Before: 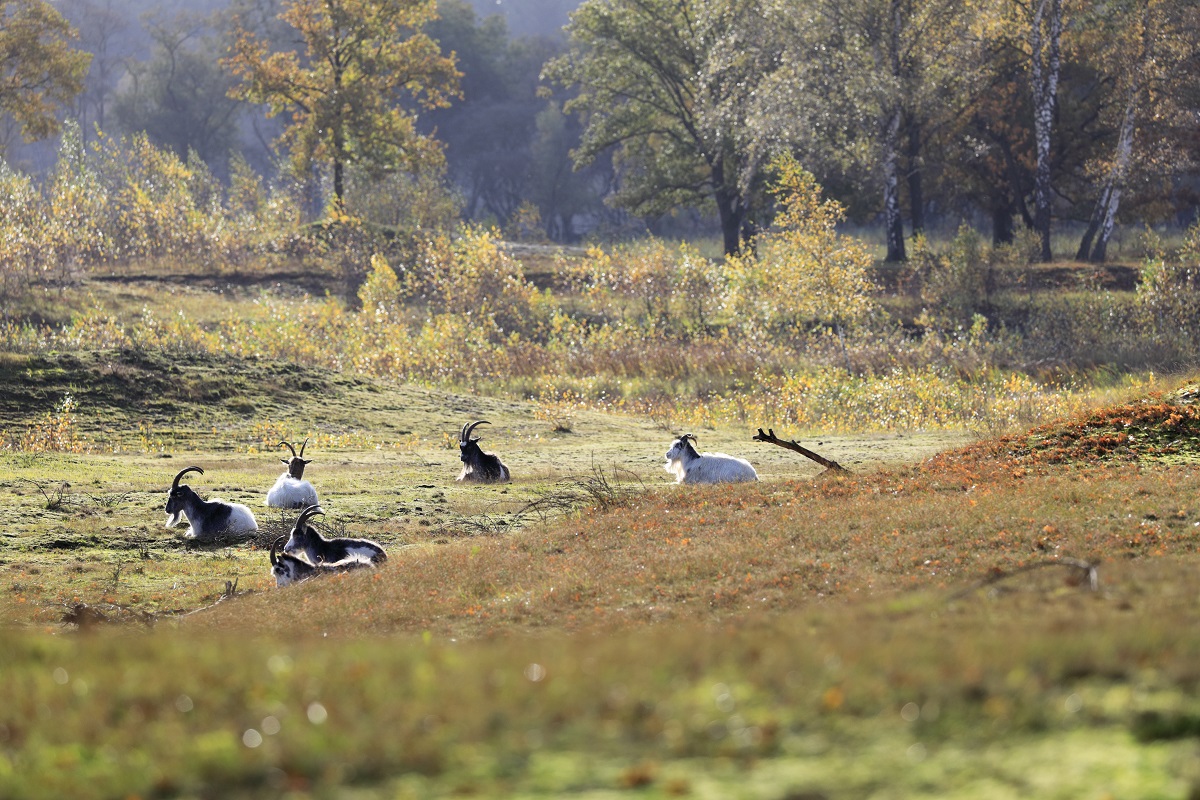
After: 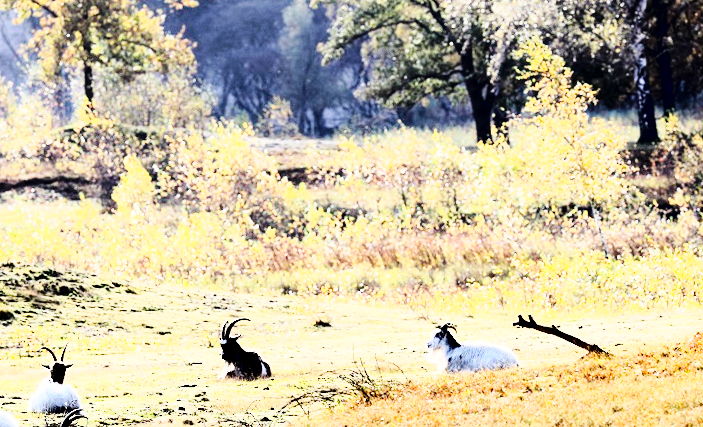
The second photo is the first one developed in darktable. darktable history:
rgb curve: curves: ch0 [(0, 0) (0.21, 0.15) (0.24, 0.21) (0.5, 0.75) (0.75, 0.96) (0.89, 0.99) (1, 1)]; ch1 [(0, 0.02) (0.21, 0.13) (0.25, 0.2) (0.5, 0.67) (0.75, 0.9) (0.89, 0.97) (1, 1)]; ch2 [(0, 0.02) (0.21, 0.13) (0.25, 0.2) (0.5, 0.67) (0.75, 0.9) (0.89, 0.97) (1, 1)], compensate middle gray true
base curve: curves: ch0 [(0, 0) (0.032, 0.025) (0.121, 0.166) (0.206, 0.329) (0.605, 0.79) (1, 1)], preserve colors none
crop: left 20.932%, top 15.471%, right 21.848%, bottom 34.081%
exposure: black level correction 0.029, exposure -0.073 EV, compensate highlight preservation false
tone equalizer: on, module defaults
rotate and perspective: rotation -2.29°, automatic cropping off
